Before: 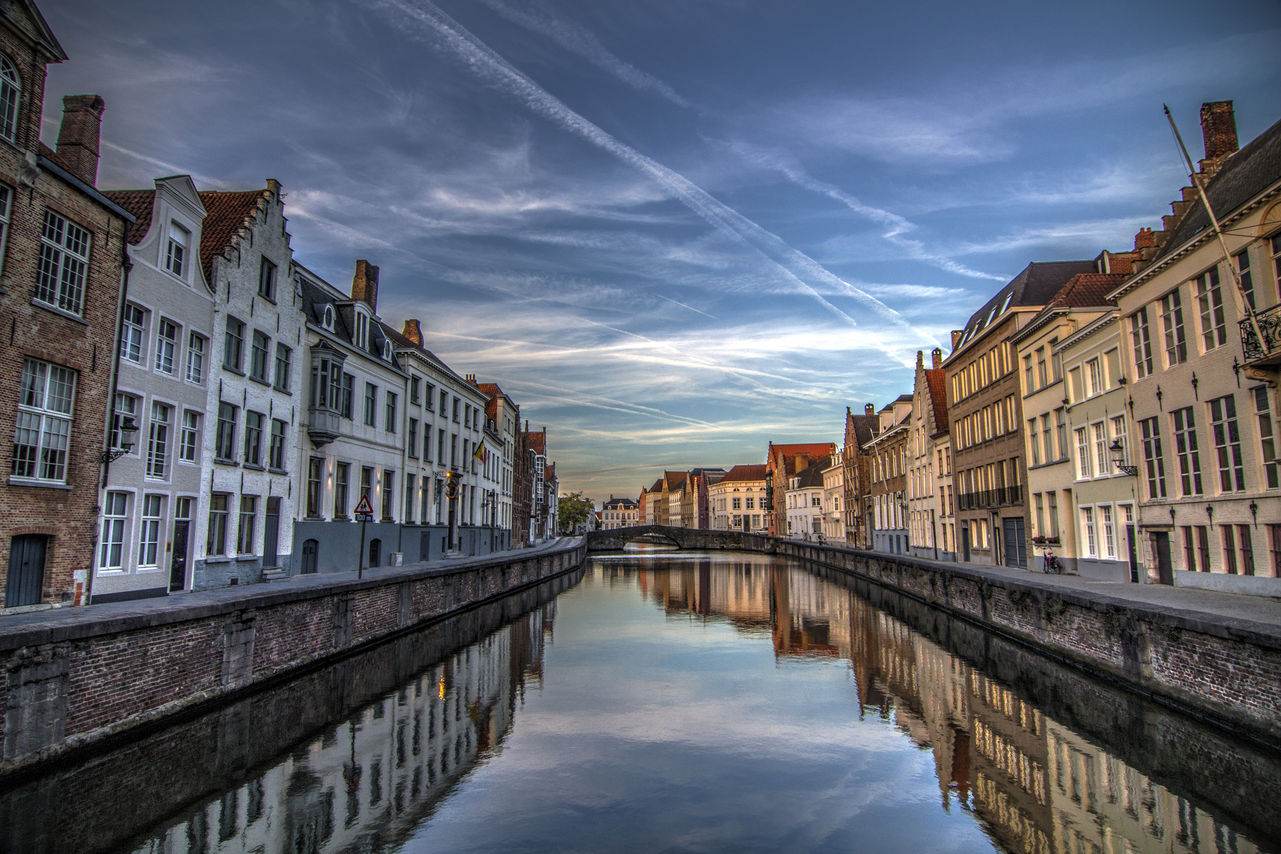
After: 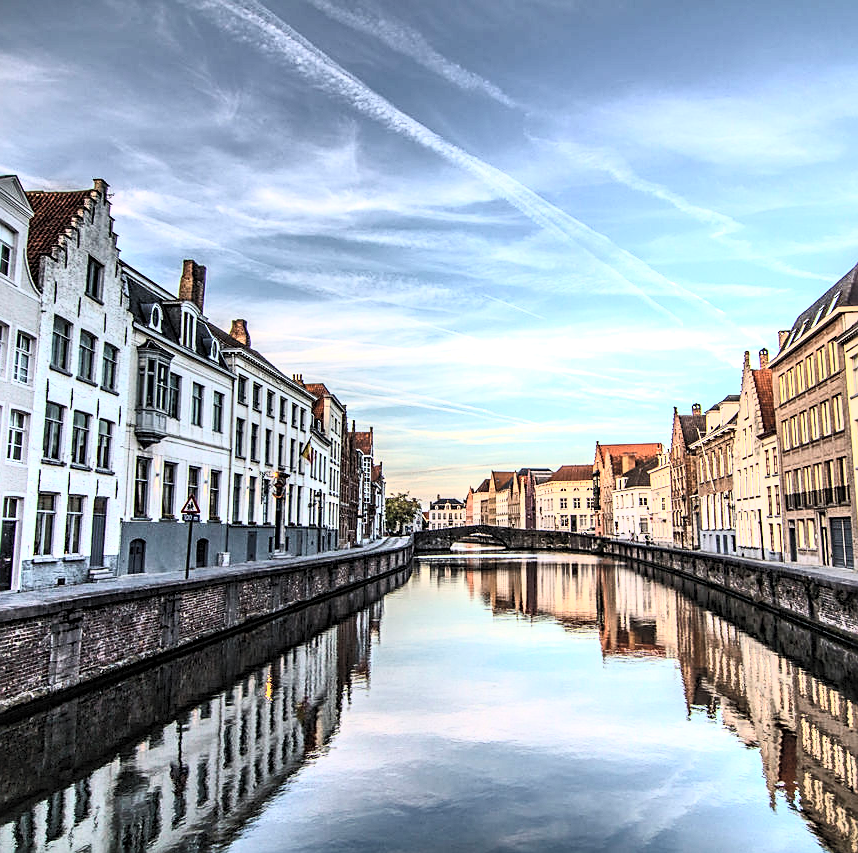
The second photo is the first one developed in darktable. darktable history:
sharpen: on, module defaults
contrast brightness saturation: contrast 0.447, brightness 0.545, saturation -0.204
crop and rotate: left 13.571%, right 19.433%
exposure: compensate highlight preservation false
tone equalizer: -8 EV -0.726 EV, -7 EV -0.733 EV, -6 EV -0.638 EV, -5 EV -0.402 EV, -3 EV 0.369 EV, -2 EV 0.6 EV, -1 EV 0.683 EV, +0 EV 0.767 EV, mask exposure compensation -0.491 EV
local contrast: mode bilateral grid, contrast 16, coarseness 35, detail 105%, midtone range 0.2
